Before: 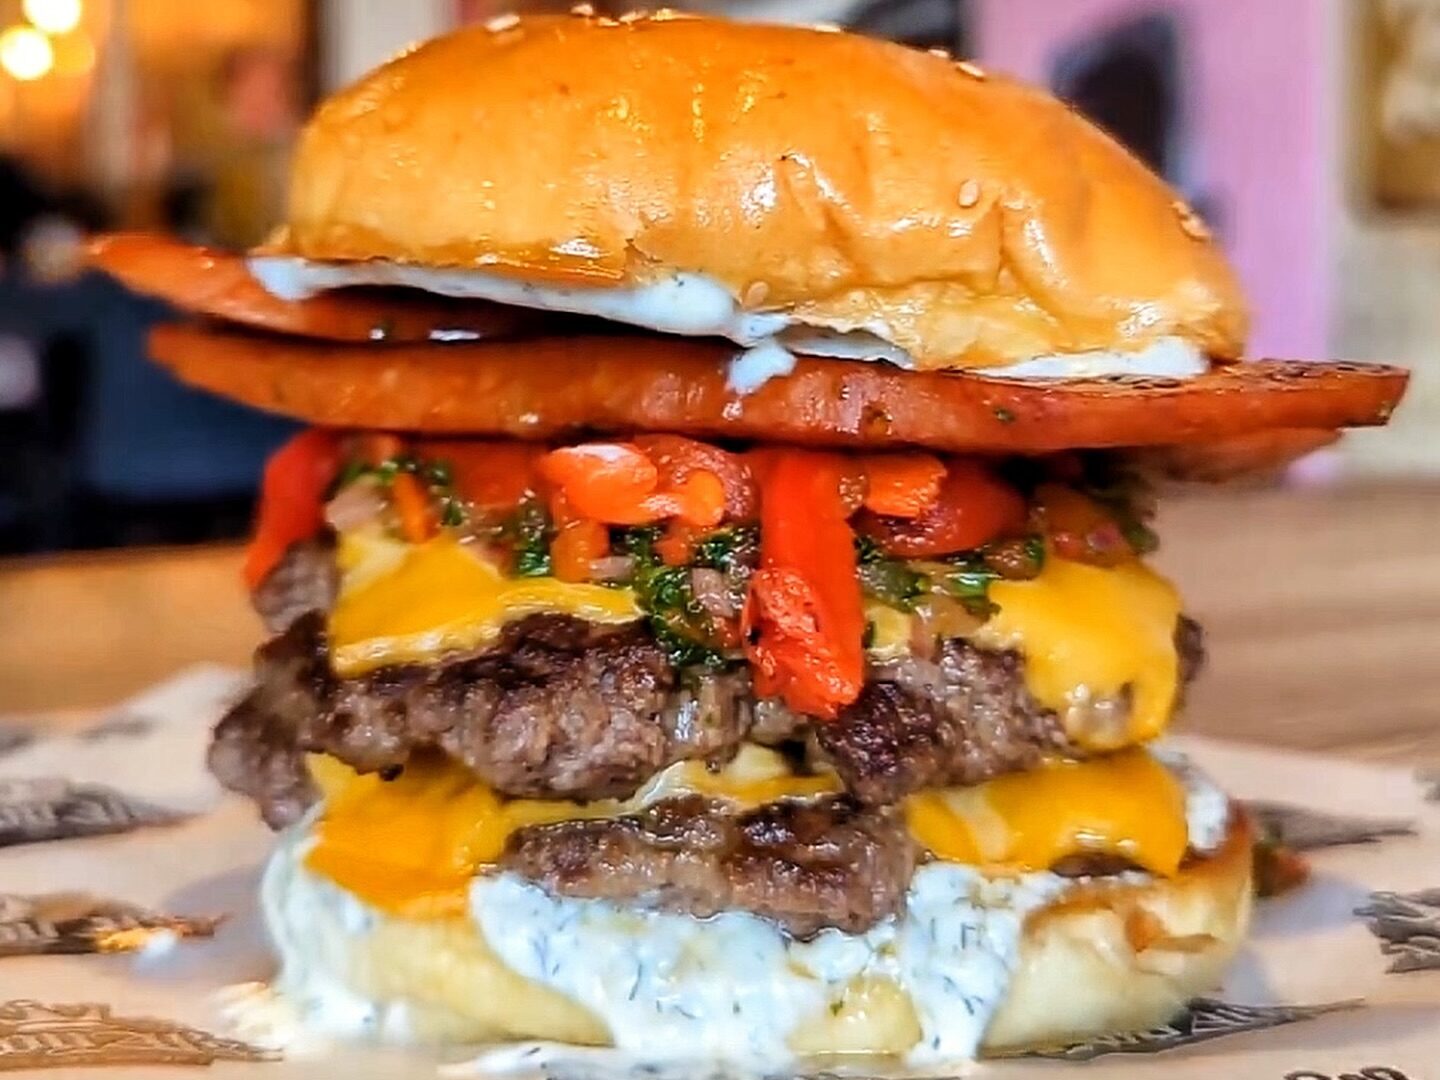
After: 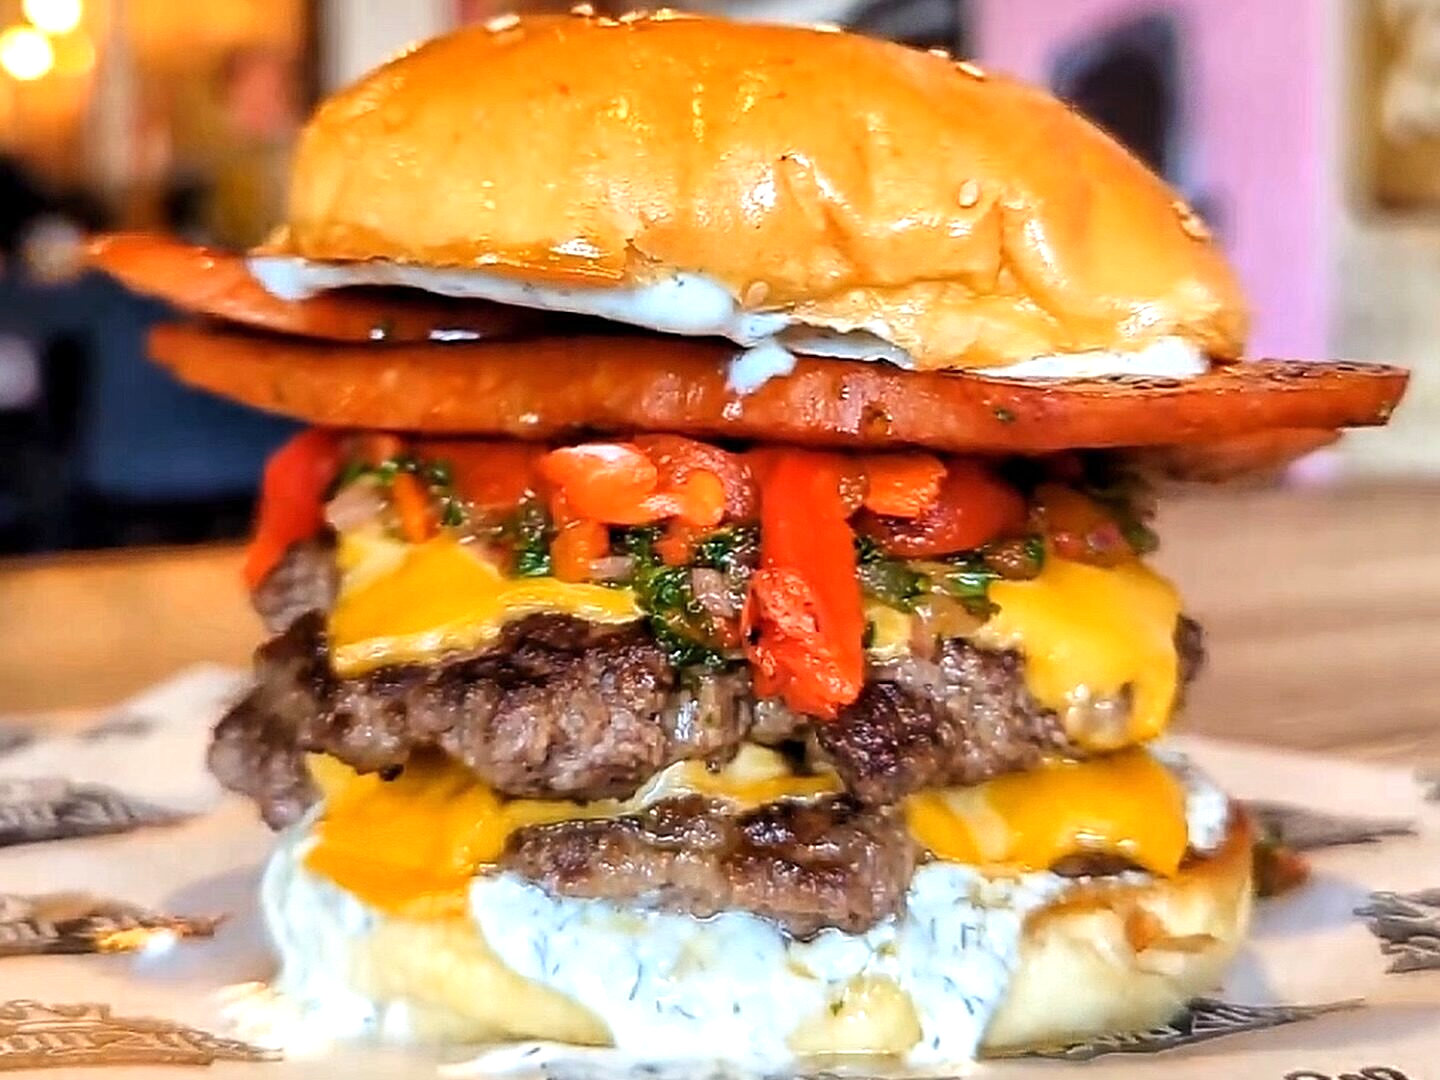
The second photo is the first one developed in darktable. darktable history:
exposure: exposure 0.367 EV, compensate highlight preservation false
sharpen: amount 0.2
